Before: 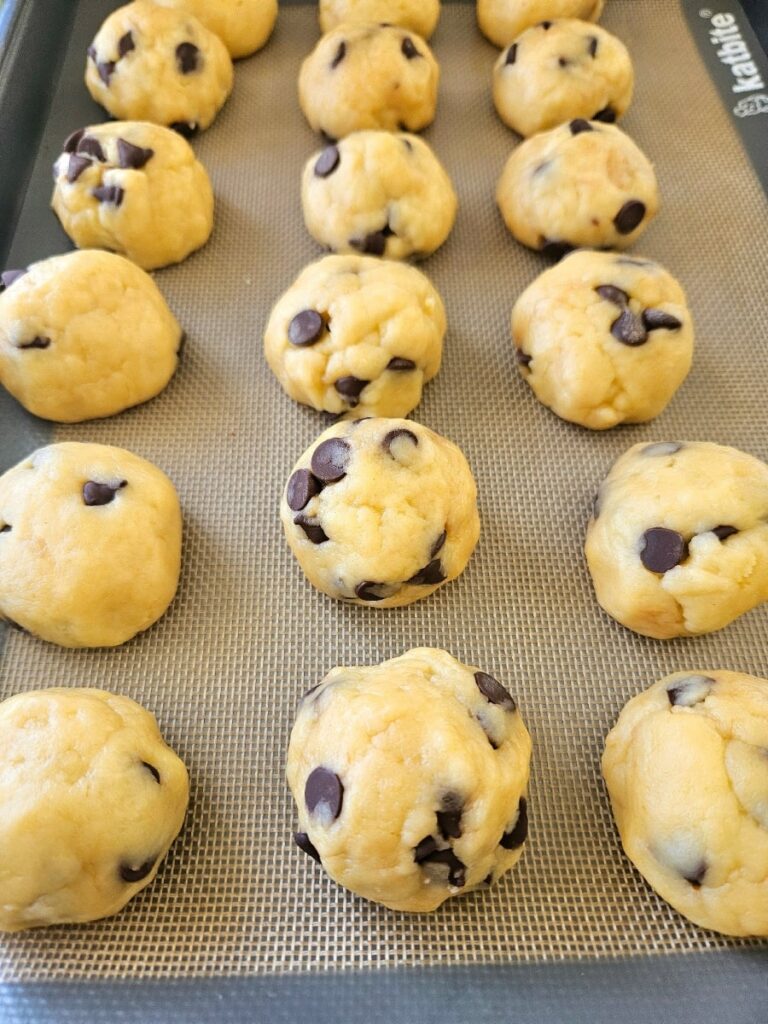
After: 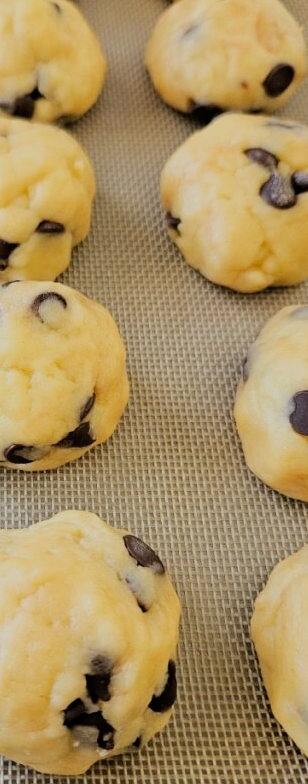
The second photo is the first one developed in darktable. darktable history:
filmic rgb: black relative exposure -7.15 EV, white relative exposure 5.36 EV, hardness 3.02, color science v6 (2022)
crop: left 45.721%, top 13.393%, right 14.118%, bottom 10.01%
